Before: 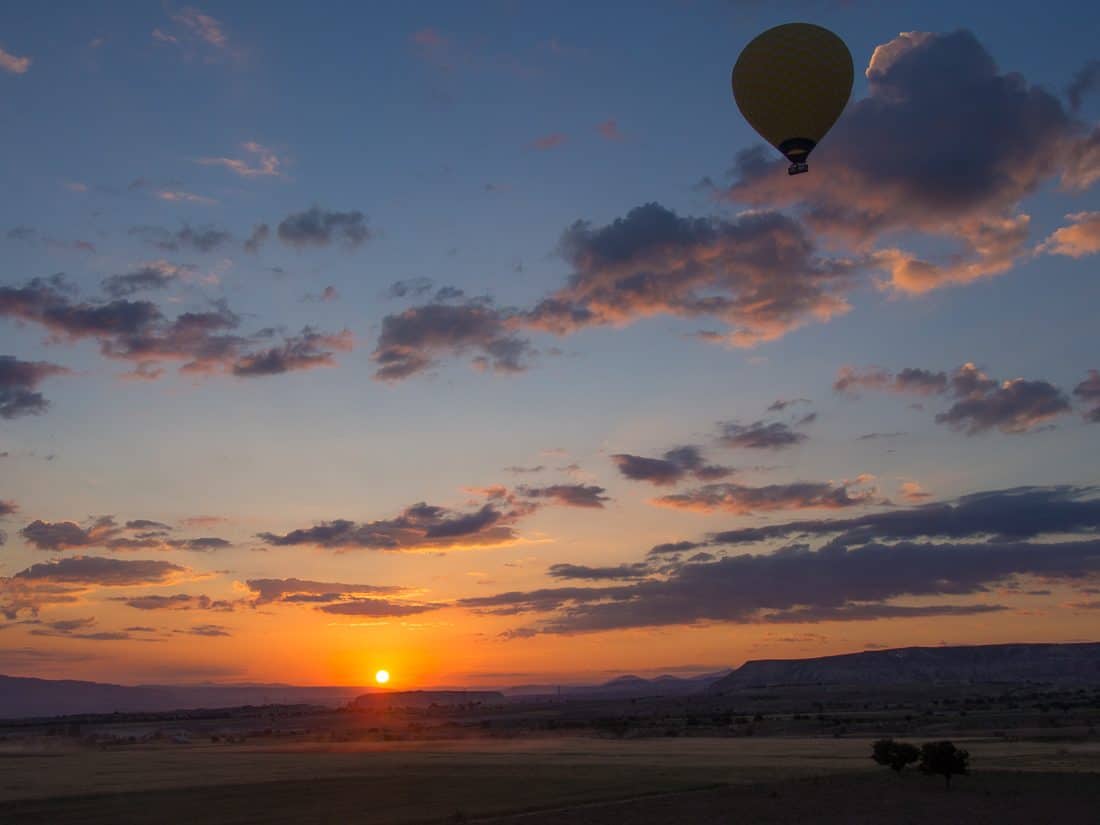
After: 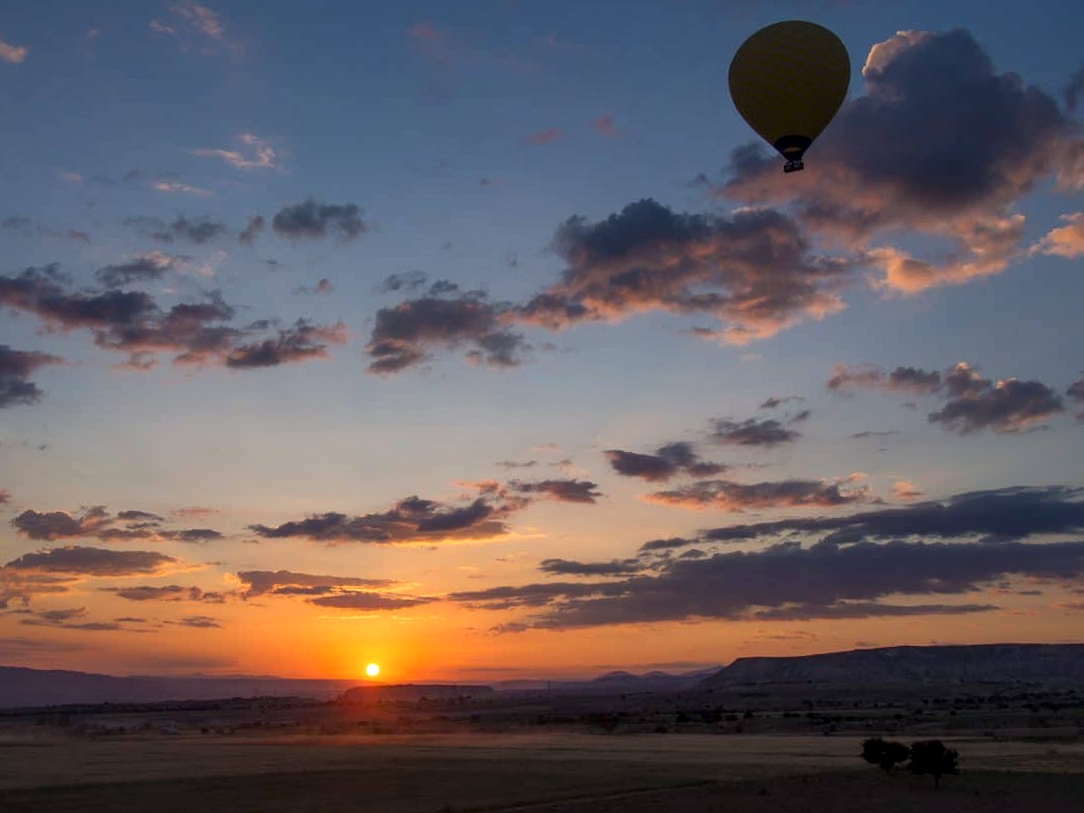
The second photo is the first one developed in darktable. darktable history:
local contrast: mode bilateral grid, contrast 20, coarseness 99, detail 150%, midtone range 0.2
crop and rotate: angle -0.605°
